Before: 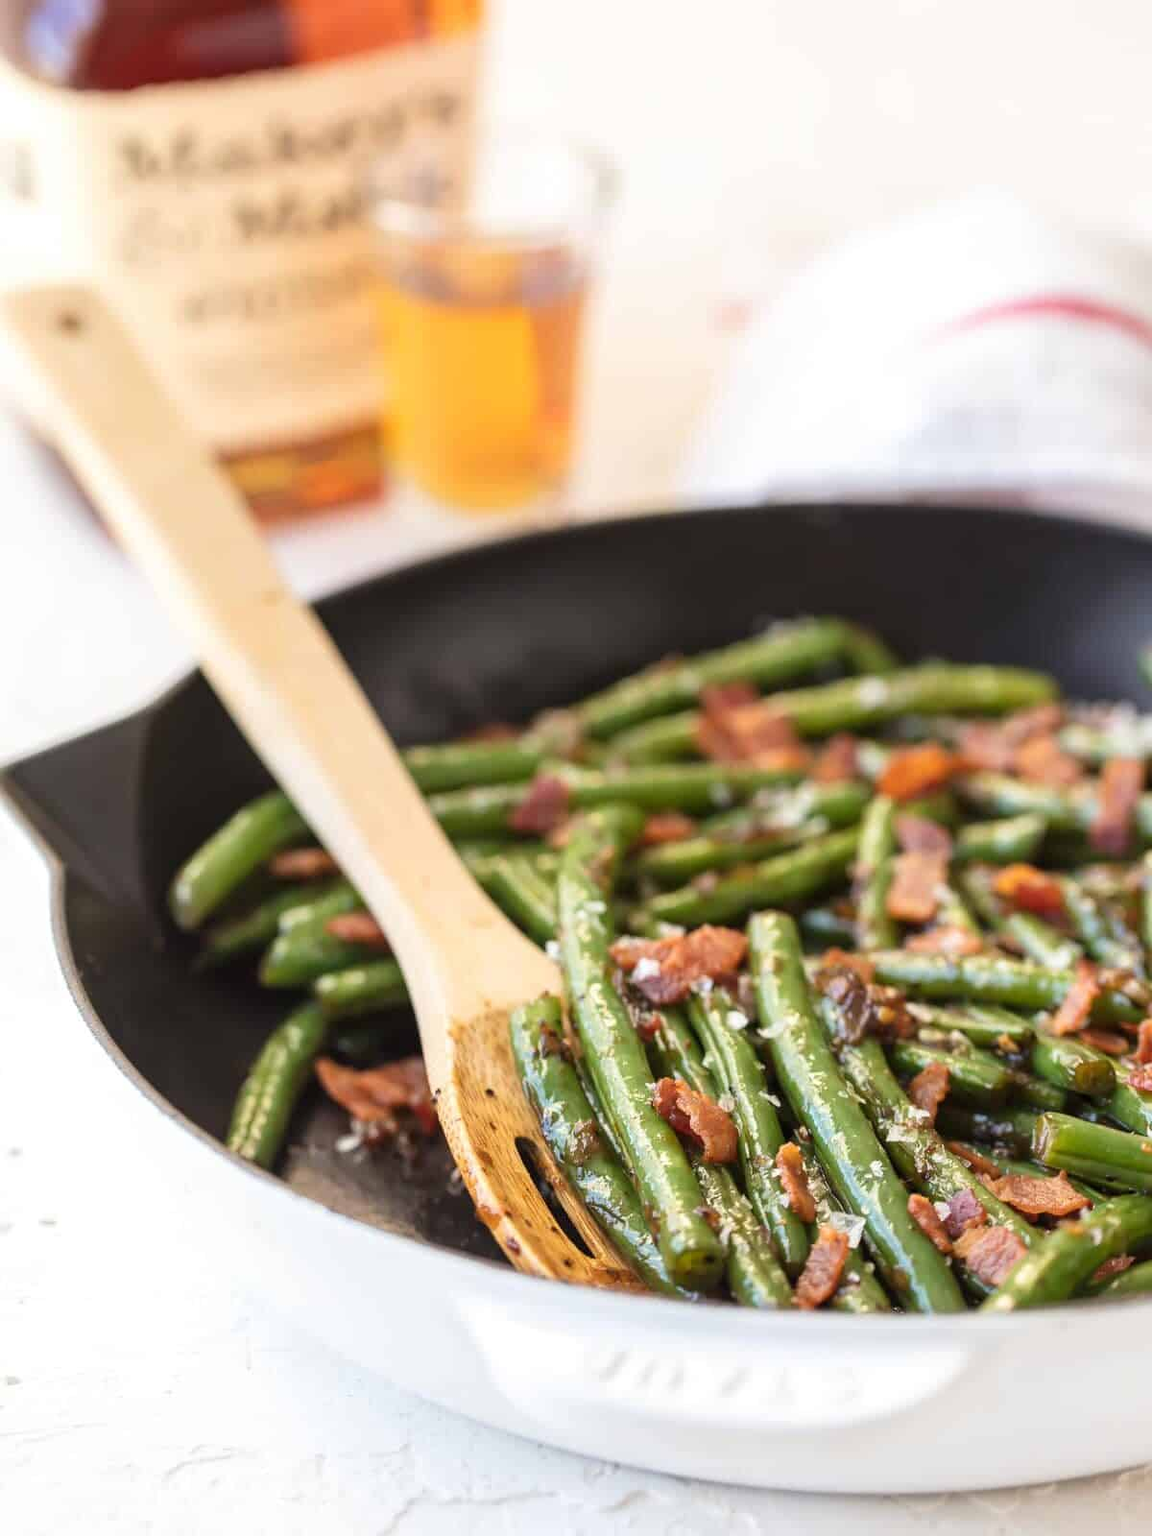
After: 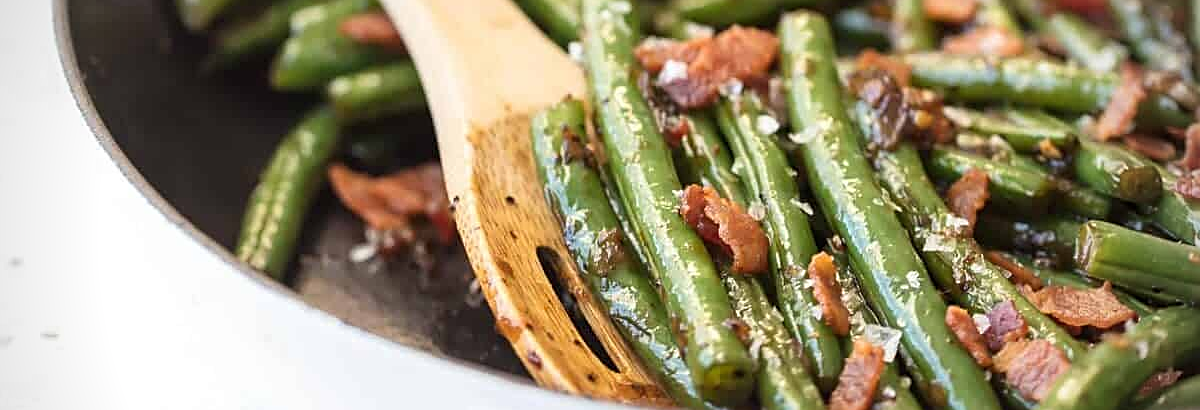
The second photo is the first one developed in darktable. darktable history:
sharpen: on, module defaults
vignetting: saturation -0.652, center (-0.034, 0.153)
crop and rotate: top 58.655%, bottom 15.671%
